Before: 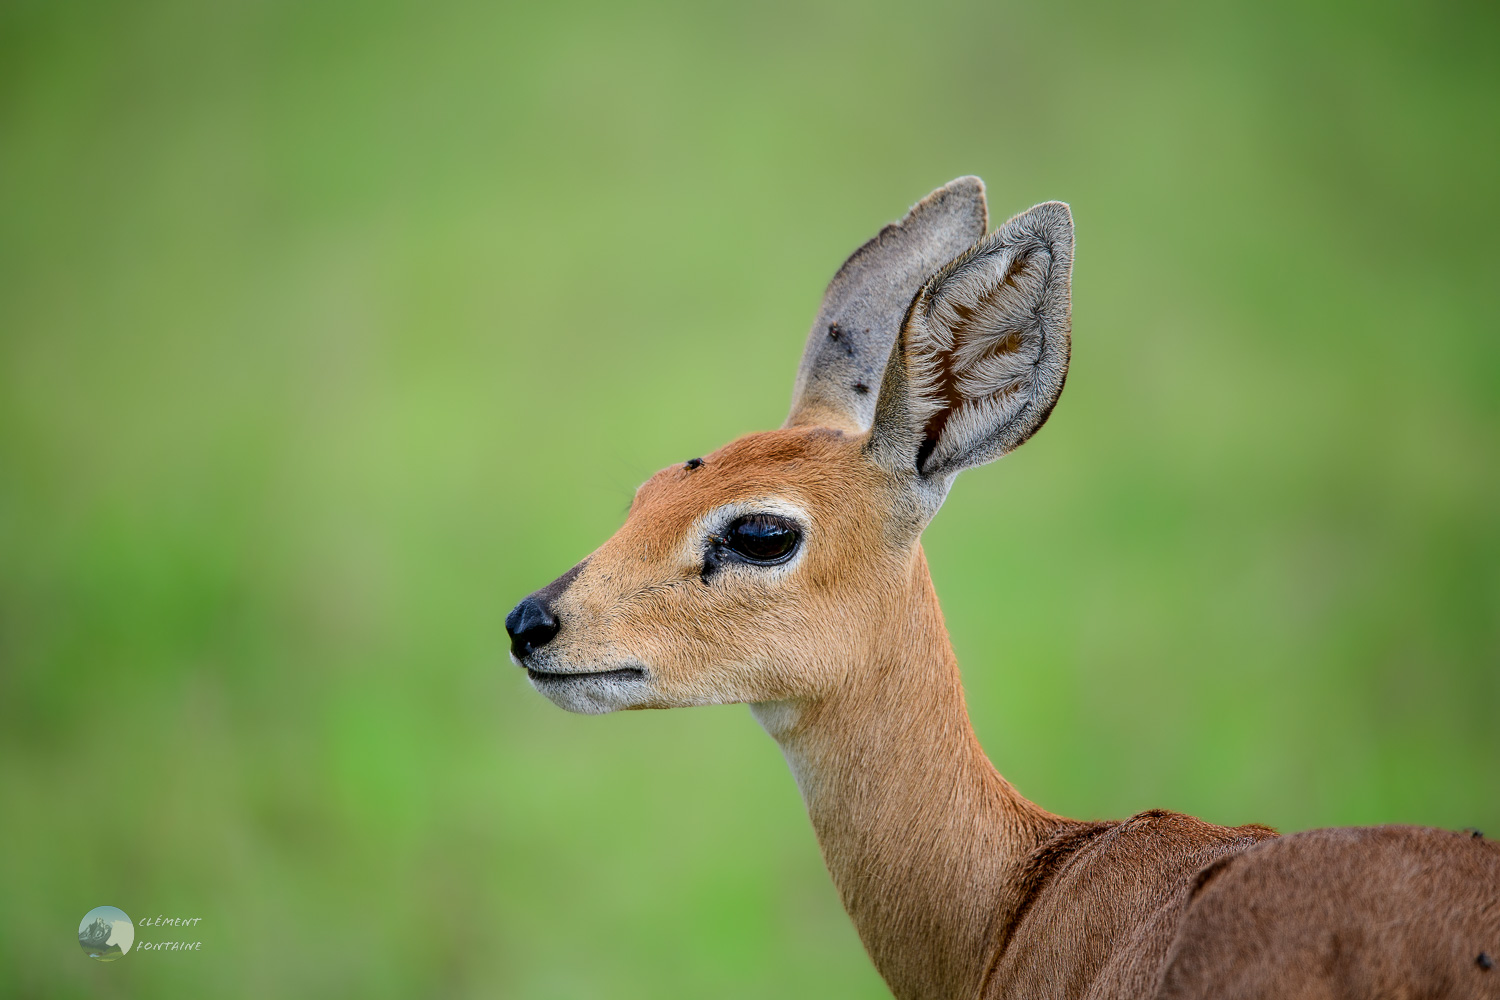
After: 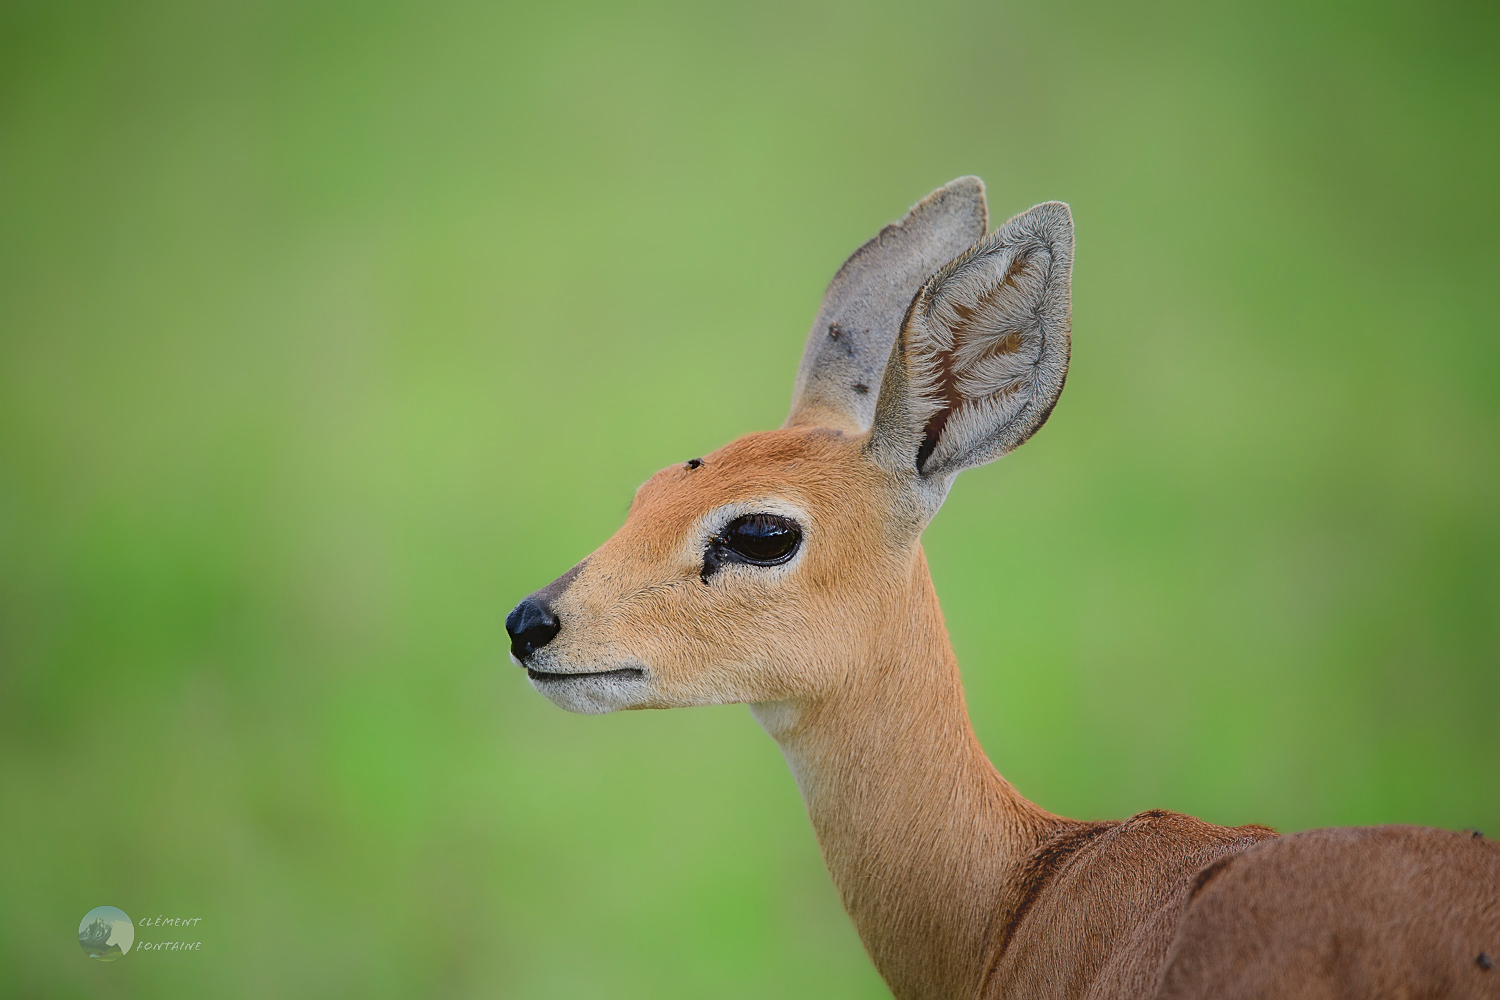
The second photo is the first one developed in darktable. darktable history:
sharpen: radius 1.864, amount 0.398, threshold 1.271
contrast equalizer: octaves 7, y [[0.6 ×6], [0.55 ×6], [0 ×6], [0 ×6], [0 ×6]], mix -1
